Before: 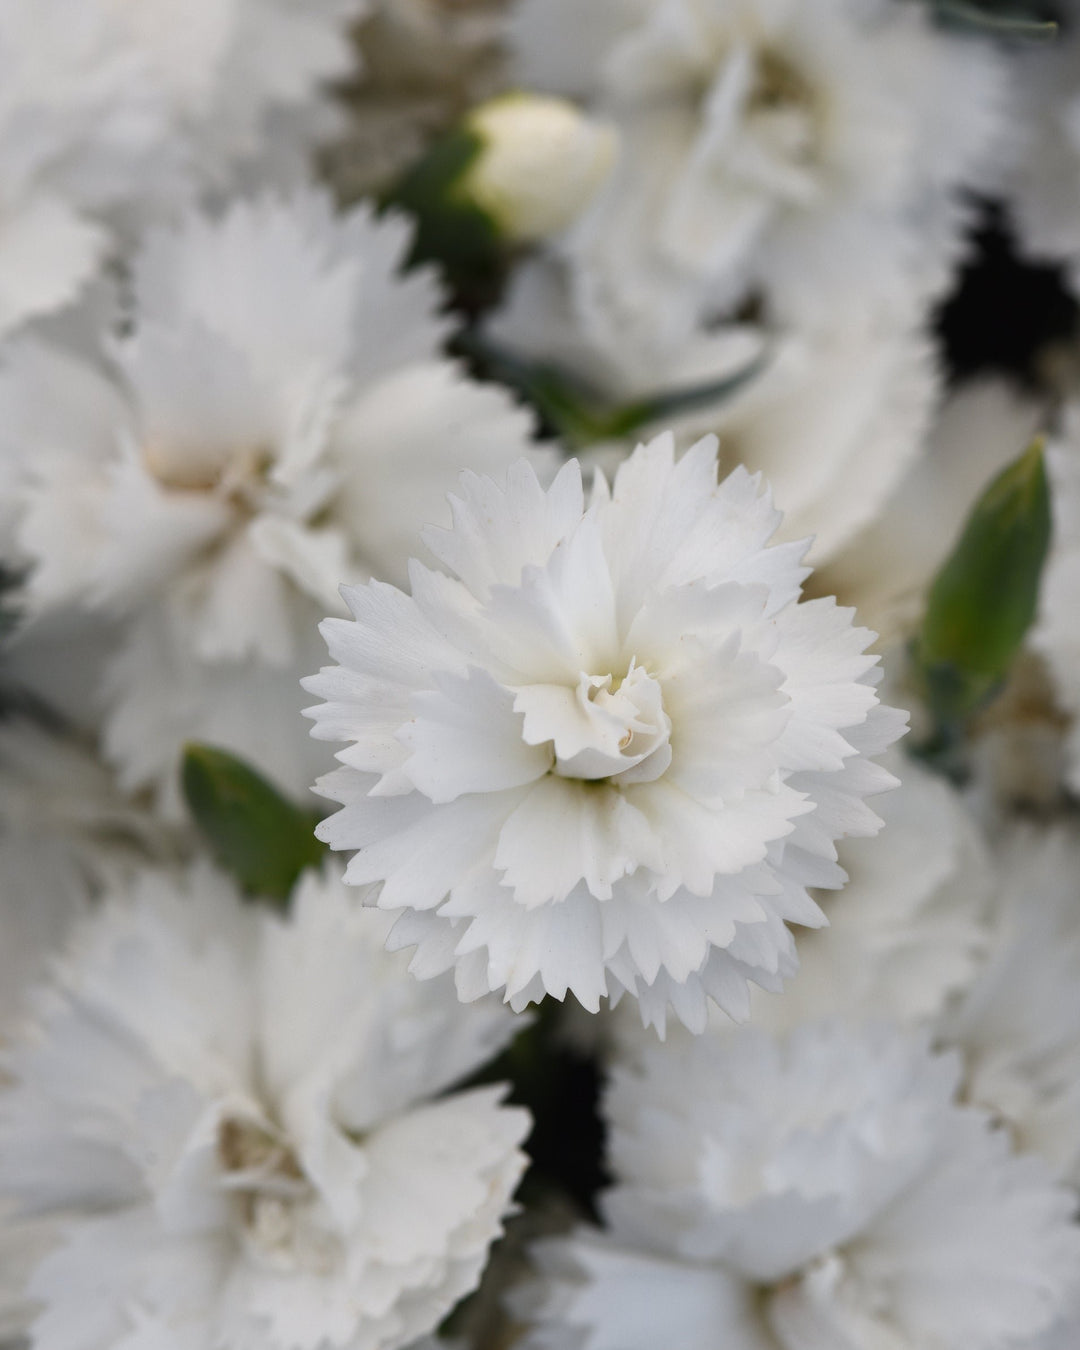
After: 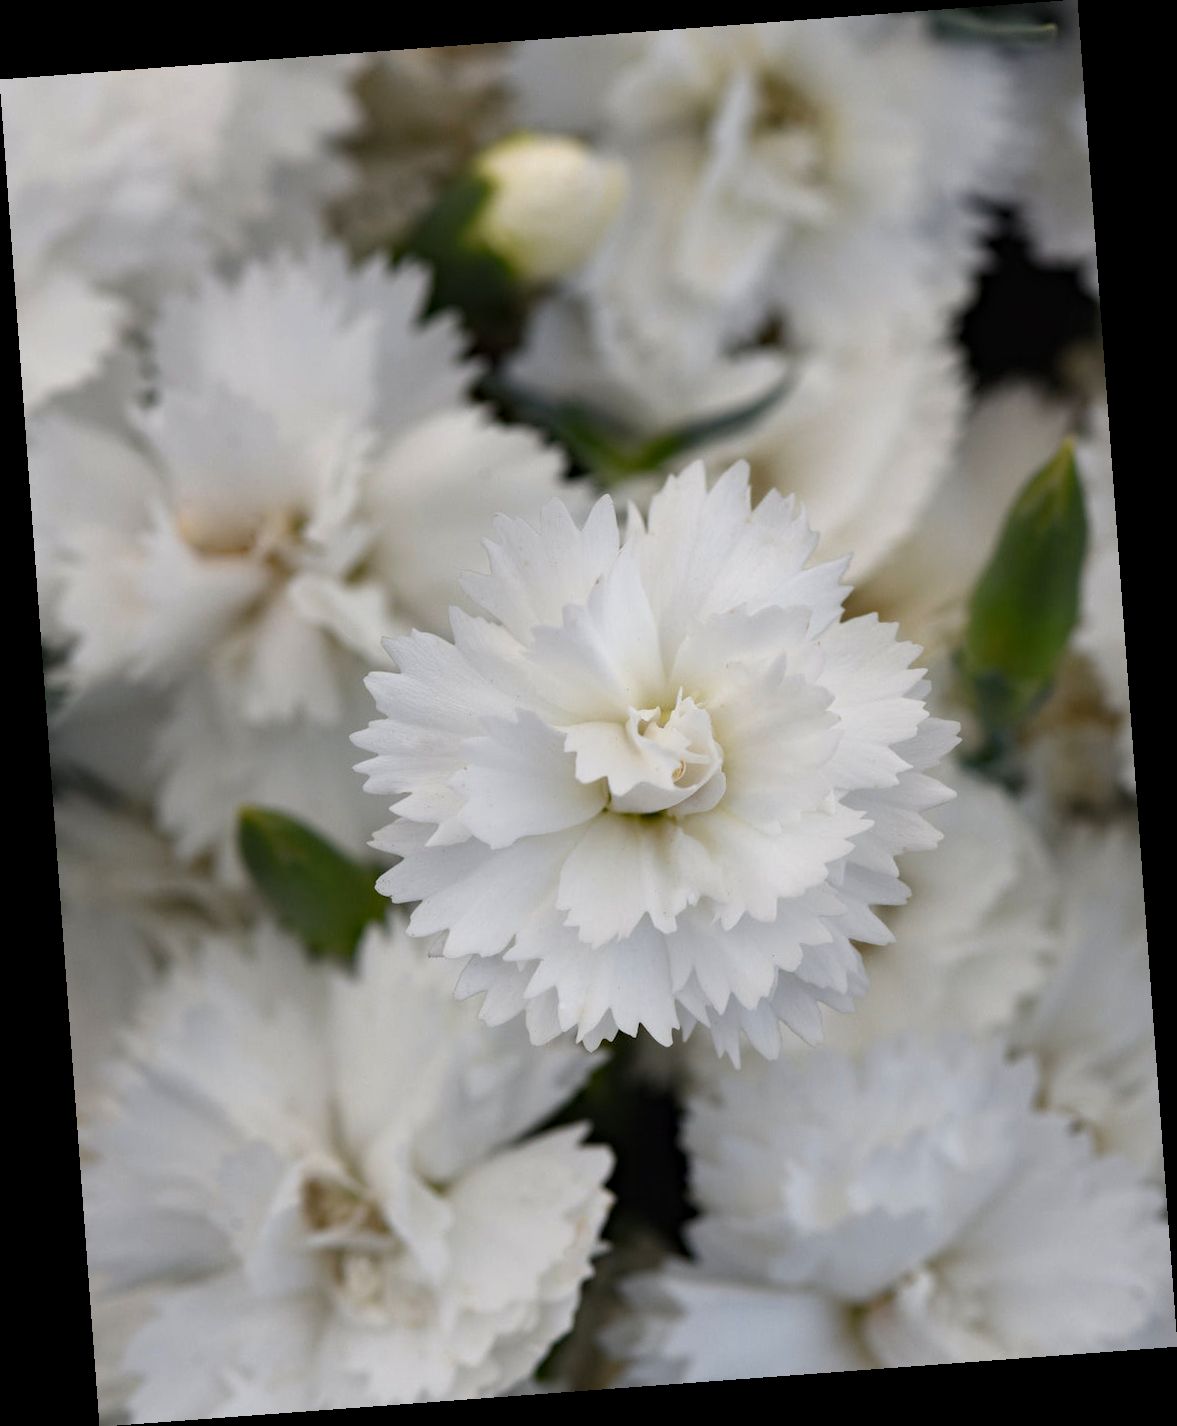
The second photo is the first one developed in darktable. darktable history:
haze removal: compatibility mode true, adaptive false
rotate and perspective: rotation -4.25°, automatic cropping off
